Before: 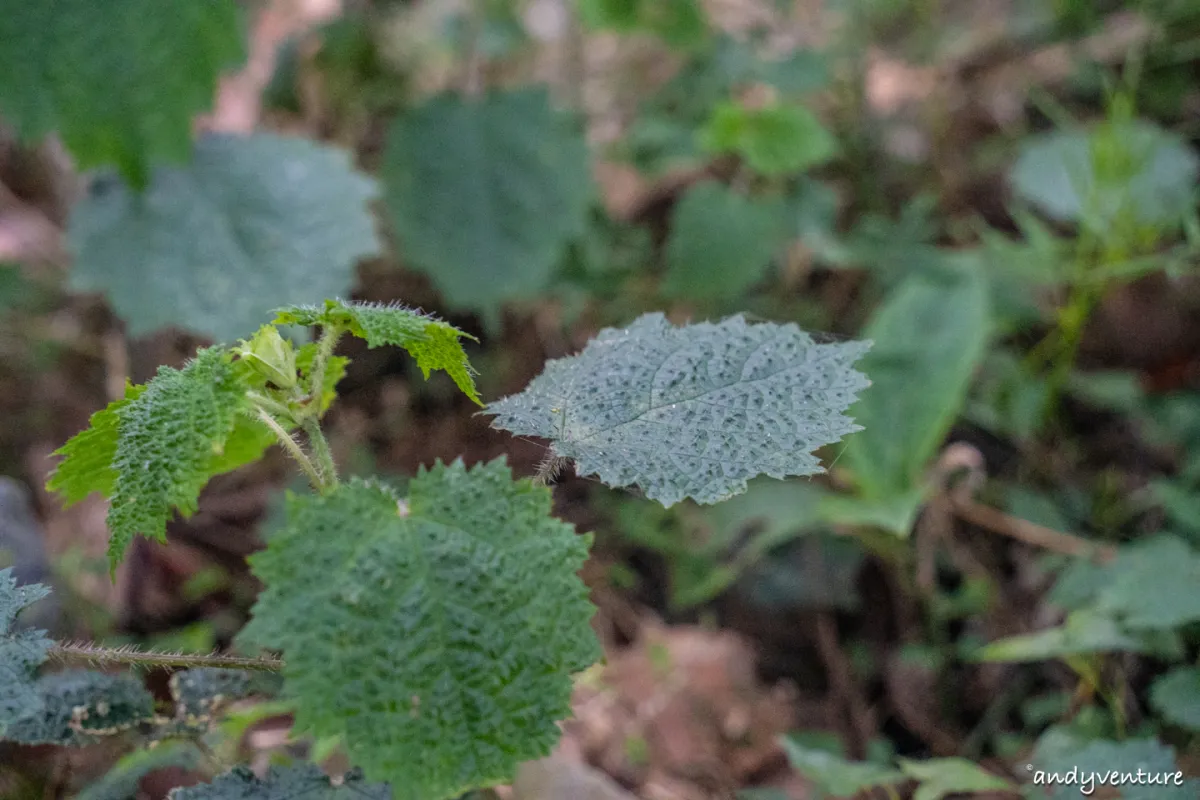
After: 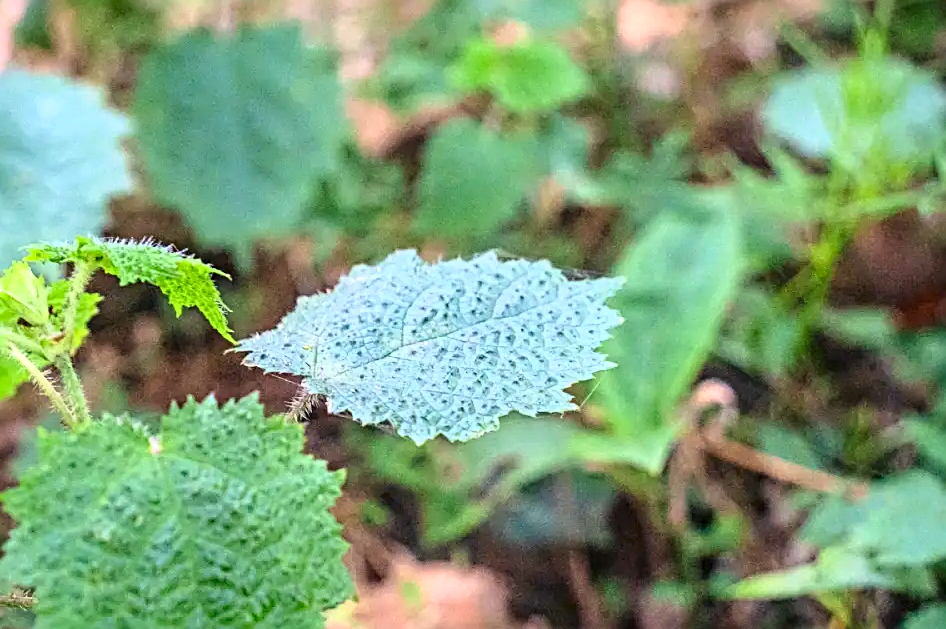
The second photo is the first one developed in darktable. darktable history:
exposure: black level correction 0, exposure 1.1 EV, compensate exposure bias true, compensate highlight preservation false
base curve: exposure shift 0, preserve colors none
crop and rotate: left 20.74%, top 7.912%, right 0.375%, bottom 13.378%
sharpen: radius 2.817, amount 0.715
tone curve: curves: ch0 [(0, 0) (0.091, 0.077) (0.517, 0.574) (0.745, 0.82) (0.844, 0.908) (0.909, 0.942) (1, 0.973)]; ch1 [(0, 0) (0.437, 0.404) (0.5, 0.5) (0.534, 0.554) (0.58, 0.603) (0.616, 0.649) (1, 1)]; ch2 [(0, 0) (0.442, 0.415) (0.5, 0.5) (0.535, 0.557) (0.585, 0.62) (1, 1)], color space Lab, independent channels, preserve colors none
